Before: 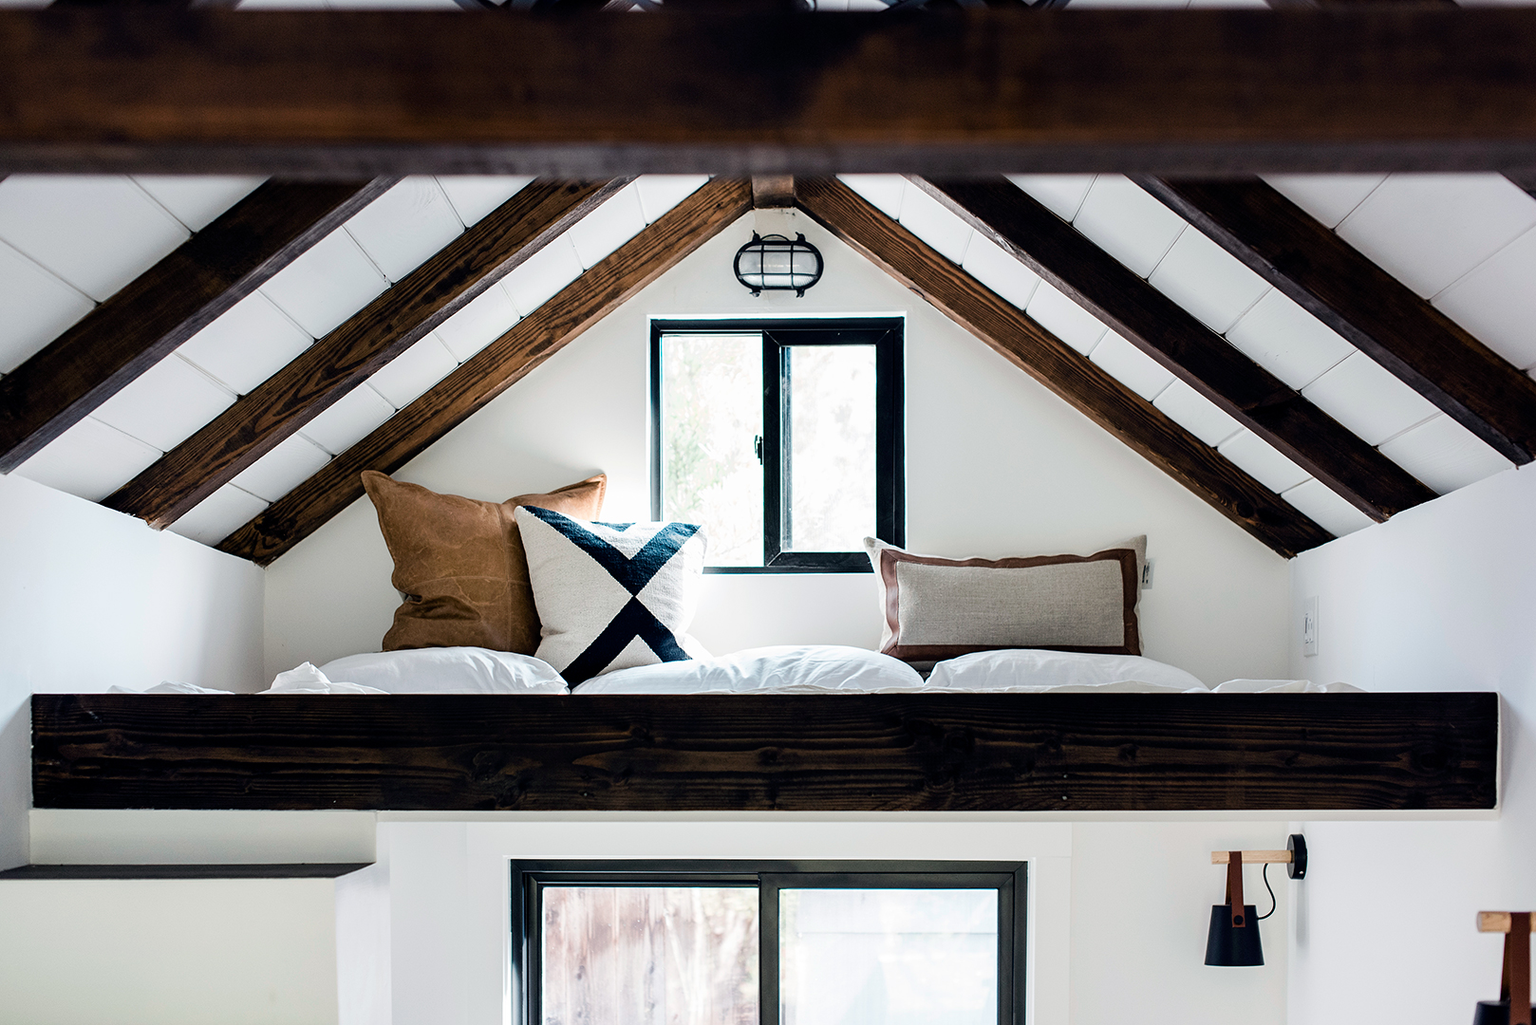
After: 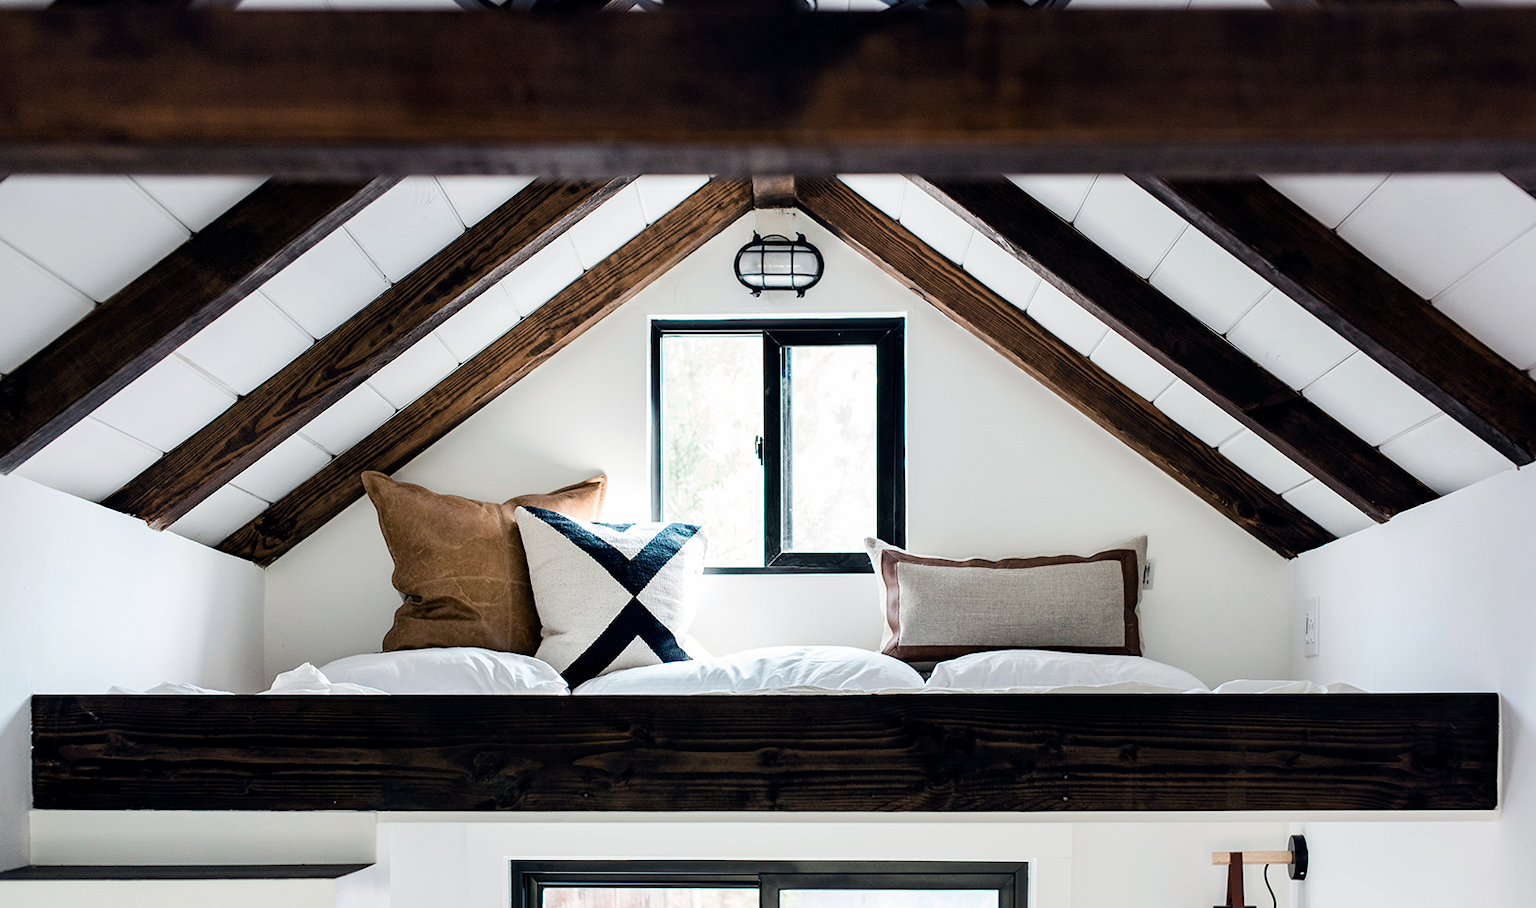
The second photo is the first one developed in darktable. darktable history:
crop and rotate: top 0%, bottom 11.403%
local contrast: mode bilateral grid, contrast 9, coarseness 25, detail 115%, midtone range 0.2
color correction: highlights b* 0.043, saturation 0.848
contrast brightness saturation: contrast 0.103, brightness 0.033, saturation 0.093
